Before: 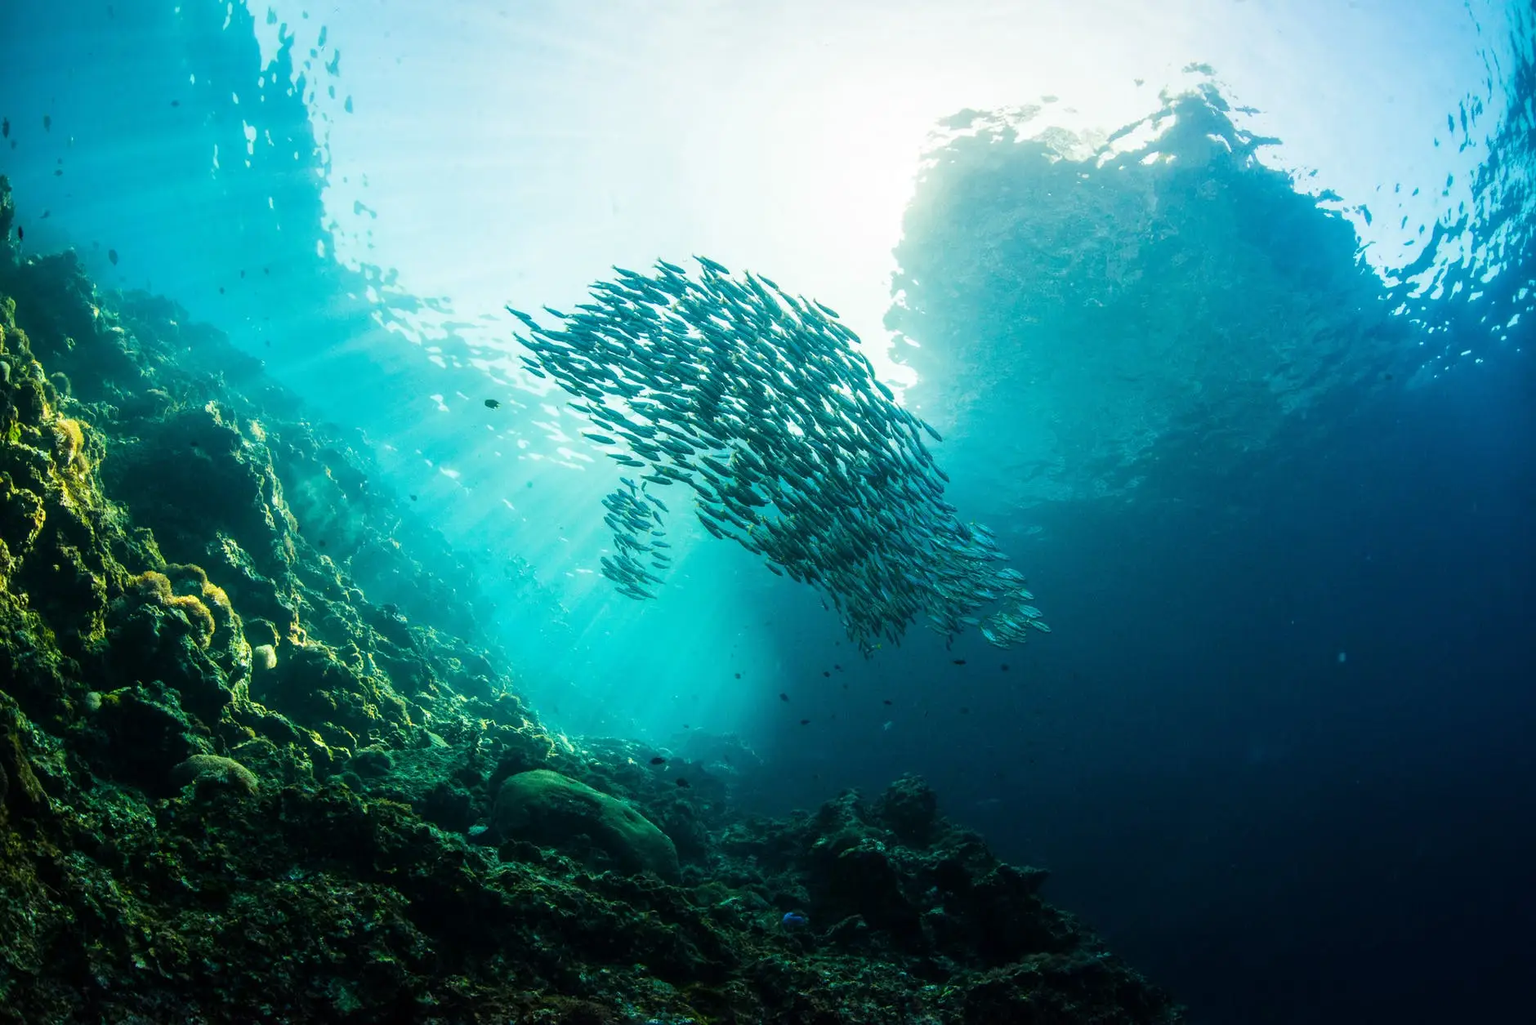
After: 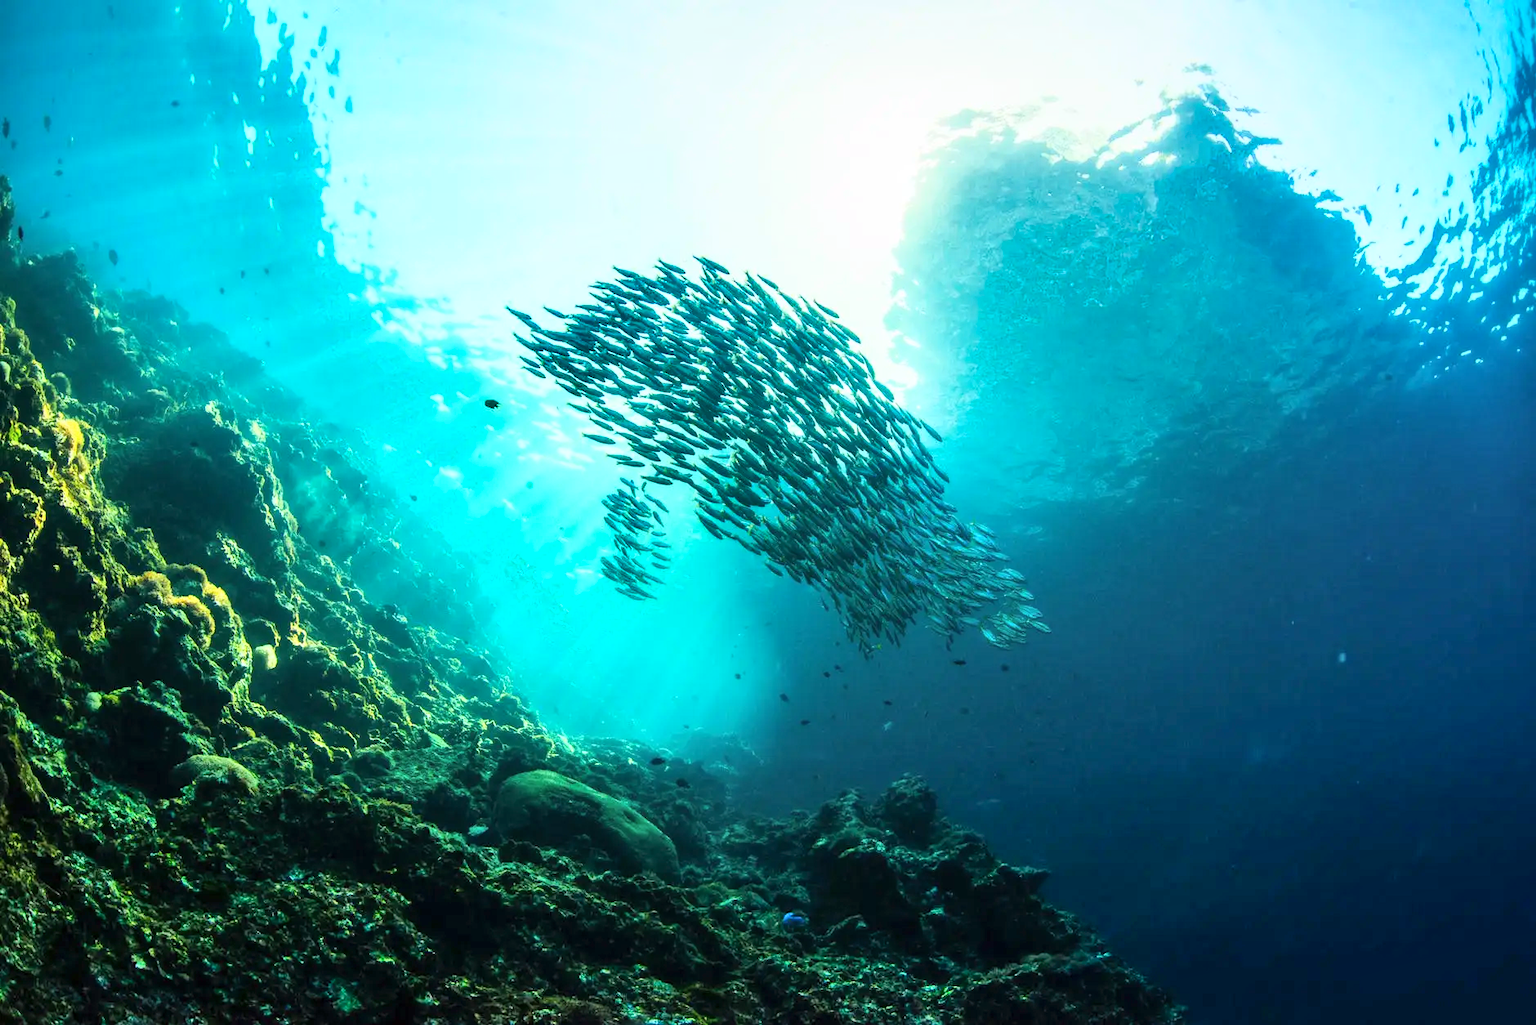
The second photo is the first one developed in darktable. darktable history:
shadows and highlights: soften with gaussian
base curve: curves: ch0 [(0, 0) (0.557, 0.834) (1, 1)]
